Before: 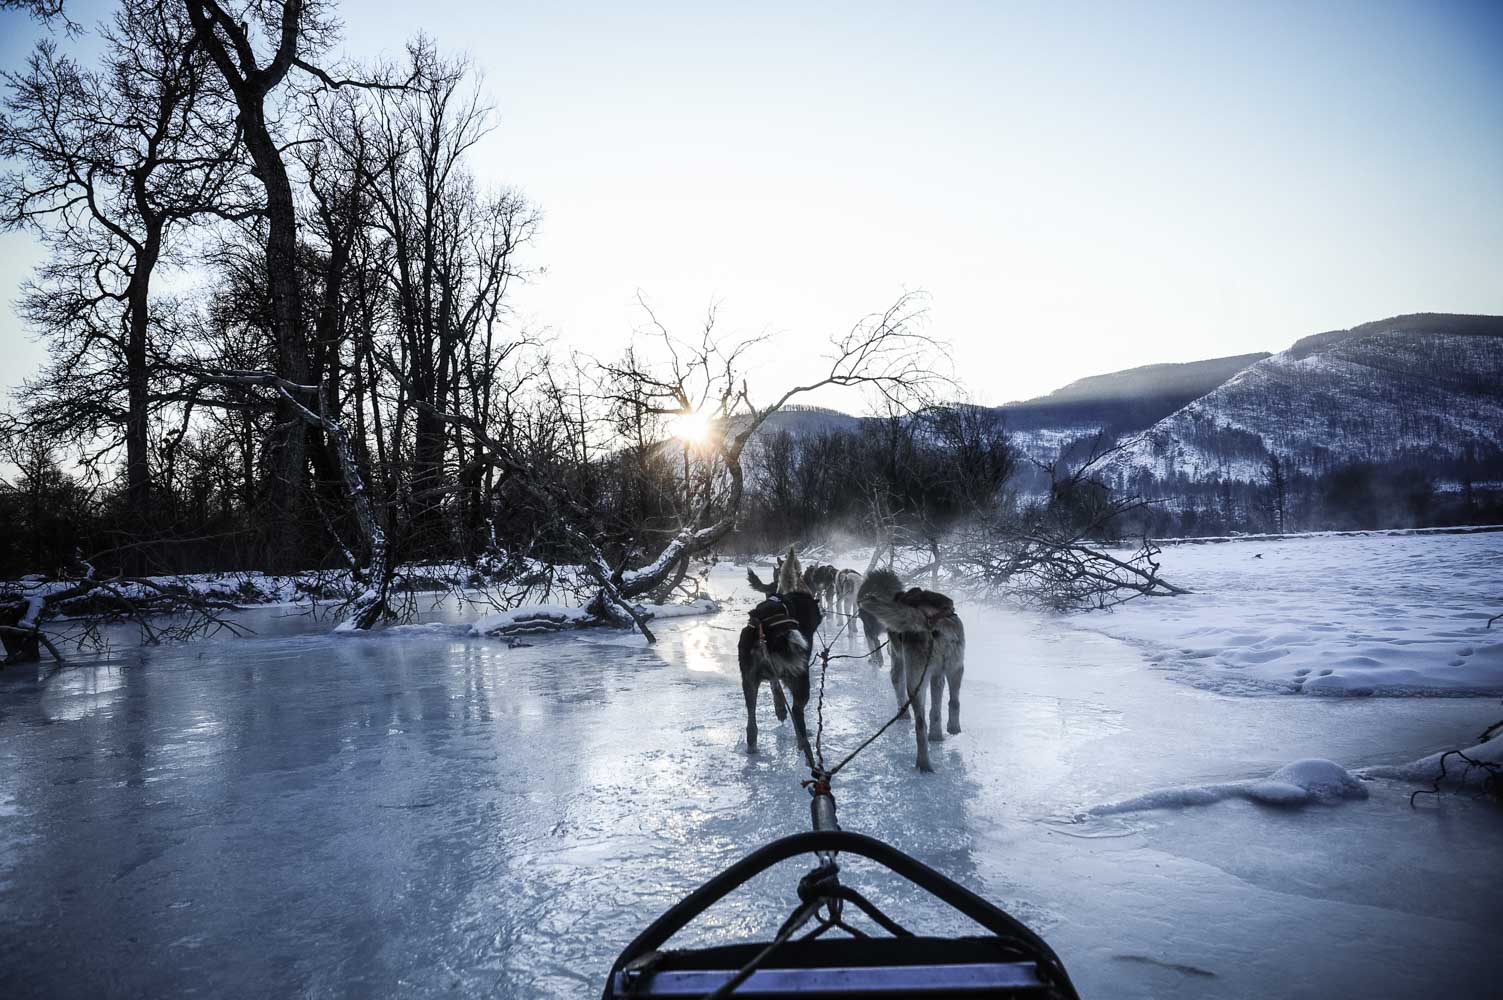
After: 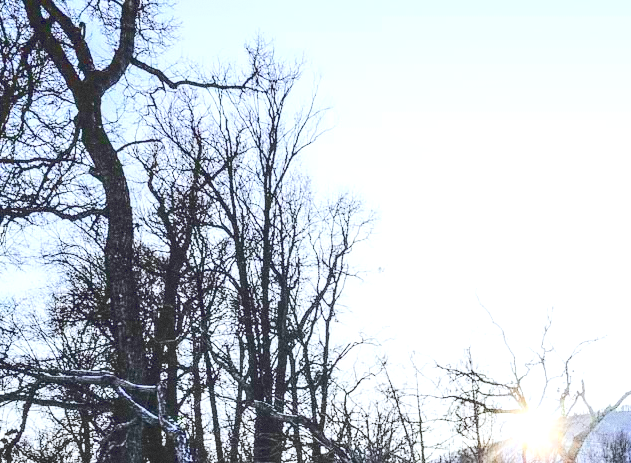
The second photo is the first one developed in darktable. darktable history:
local contrast: on, module defaults
exposure: black level correction 0, exposure 1.9 EV, compensate highlight preservation false
grain: coarseness 9.61 ISO, strength 35.62%
tone curve: curves: ch0 [(0, 0.148) (0.191, 0.225) (0.712, 0.695) (0.864, 0.797) (1, 0.839)]
white balance: red 0.967, blue 1.049
tone equalizer: -8 EV -0.75 EV, -7 EV -0.7 EV, -6 EV -0.6 EV, -5 EV -0.4 EV, -3 EV 0.4 EV, -2 EV 0.6 EV, -1 EV 0.7 EV, +0 EV 0.75 EV, edges refinement/feathering 500, mask exposure compensation -1.57 EV, preserve details no
crop and rotate: left 10.817%, top 0.062%, right 47.194%, bottom 53.626%
